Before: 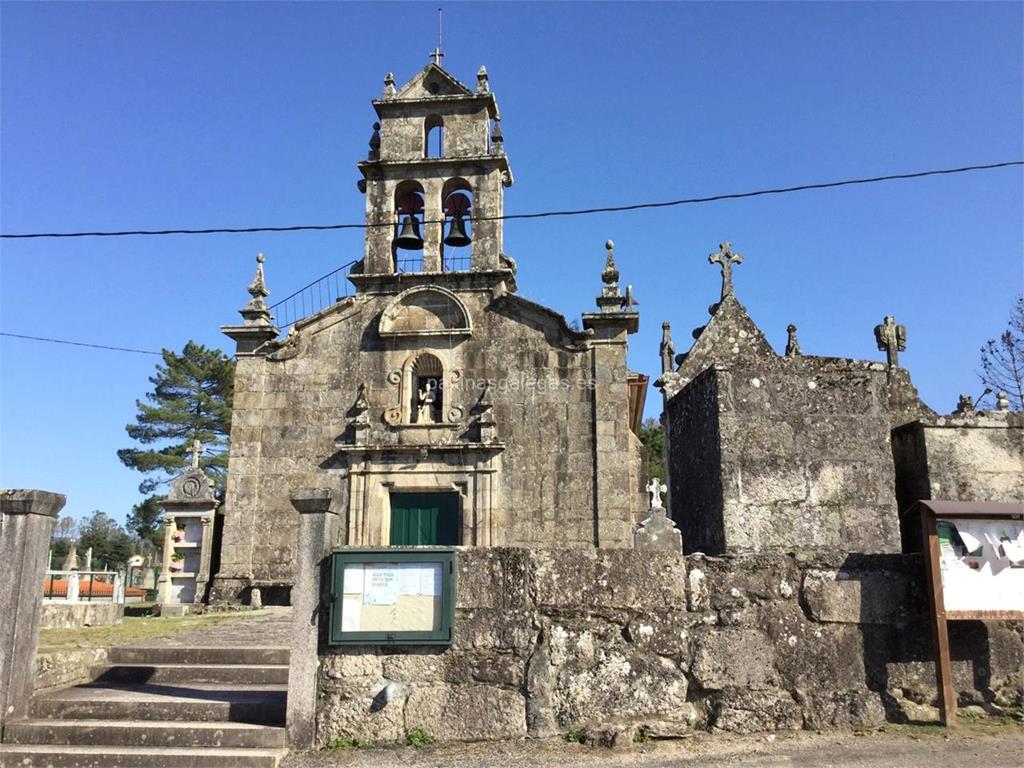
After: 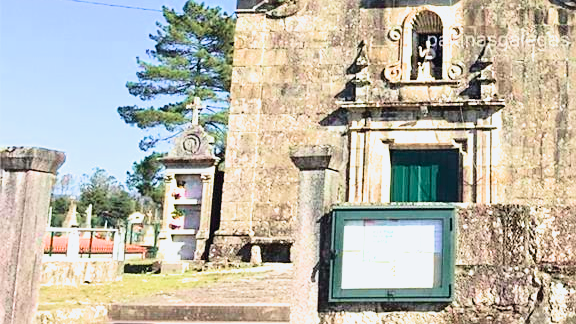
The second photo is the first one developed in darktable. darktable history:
crop: top 44.777%, right 43.716%, bottom 13.019%
filmic rgb: black relative exposure -11.36 EV, white relative exposure 3.25 EV, hardness 6.77, color science v6 (2022)
exposure: black level correction 0, exposure 1.103 EV, compensate exposure bias true, compensate highlight preservation false
velvia: strength 26.49%
sharpen: radius 1.873, amount 0.399, threshold 1.407
tone curve: curves: ch0 [(0, 0.025) (0.15, 0.143) (0.452, 0.486) (0.751, 0.788) (1, 0.961)]; ch1 [(0, 0) (0.416, 0.4) (0.476, 0.469) (0.497, 0.494) (0.546, 0.571) (0.566, 0.607) (0.62, 0.657) (1, 1)]; ch2 [(0, 0) (0.386, 0.397) (0.505, 0.498) (0.547, 0.546) (0.579, 0.58) (1, 1)], color space Lab, independent channels, preserve colors none
